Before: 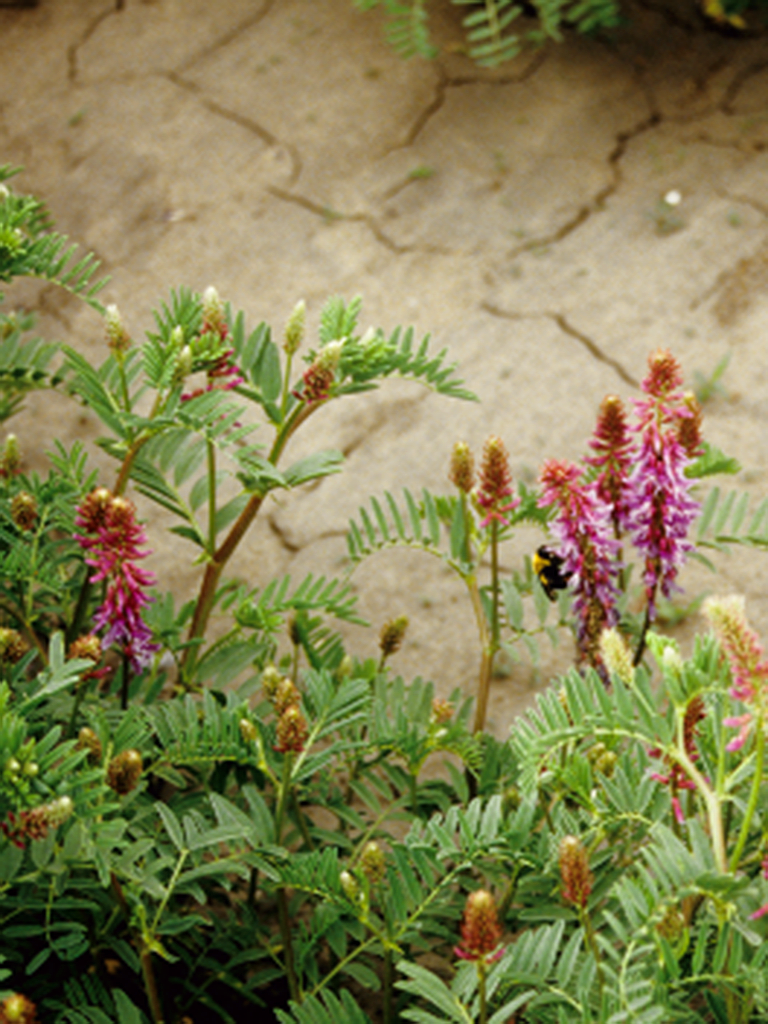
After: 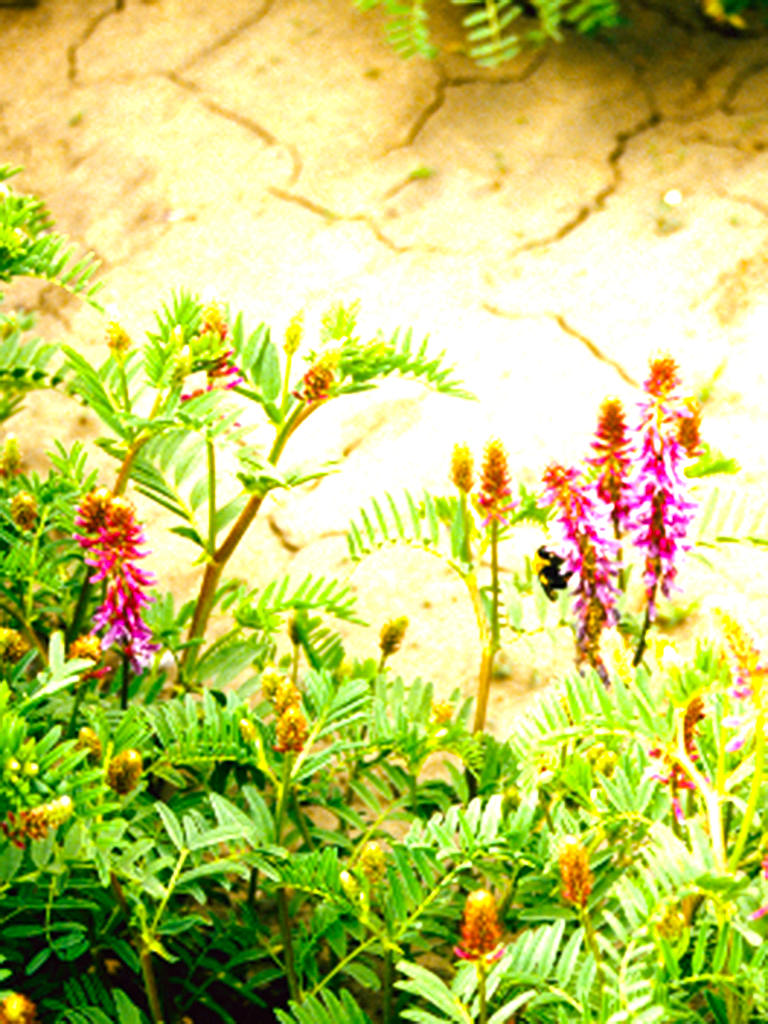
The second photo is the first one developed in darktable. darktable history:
color balance rgb: shadows lift › chroma 11.922%, shadows lift › hue 133.45°, highlights gain › luminance 14.591%, perceptual saturation grading › global saturation 30.887%
exposure: black level correction 0, exposure 1.473 EV, compensate highlight preservation false
